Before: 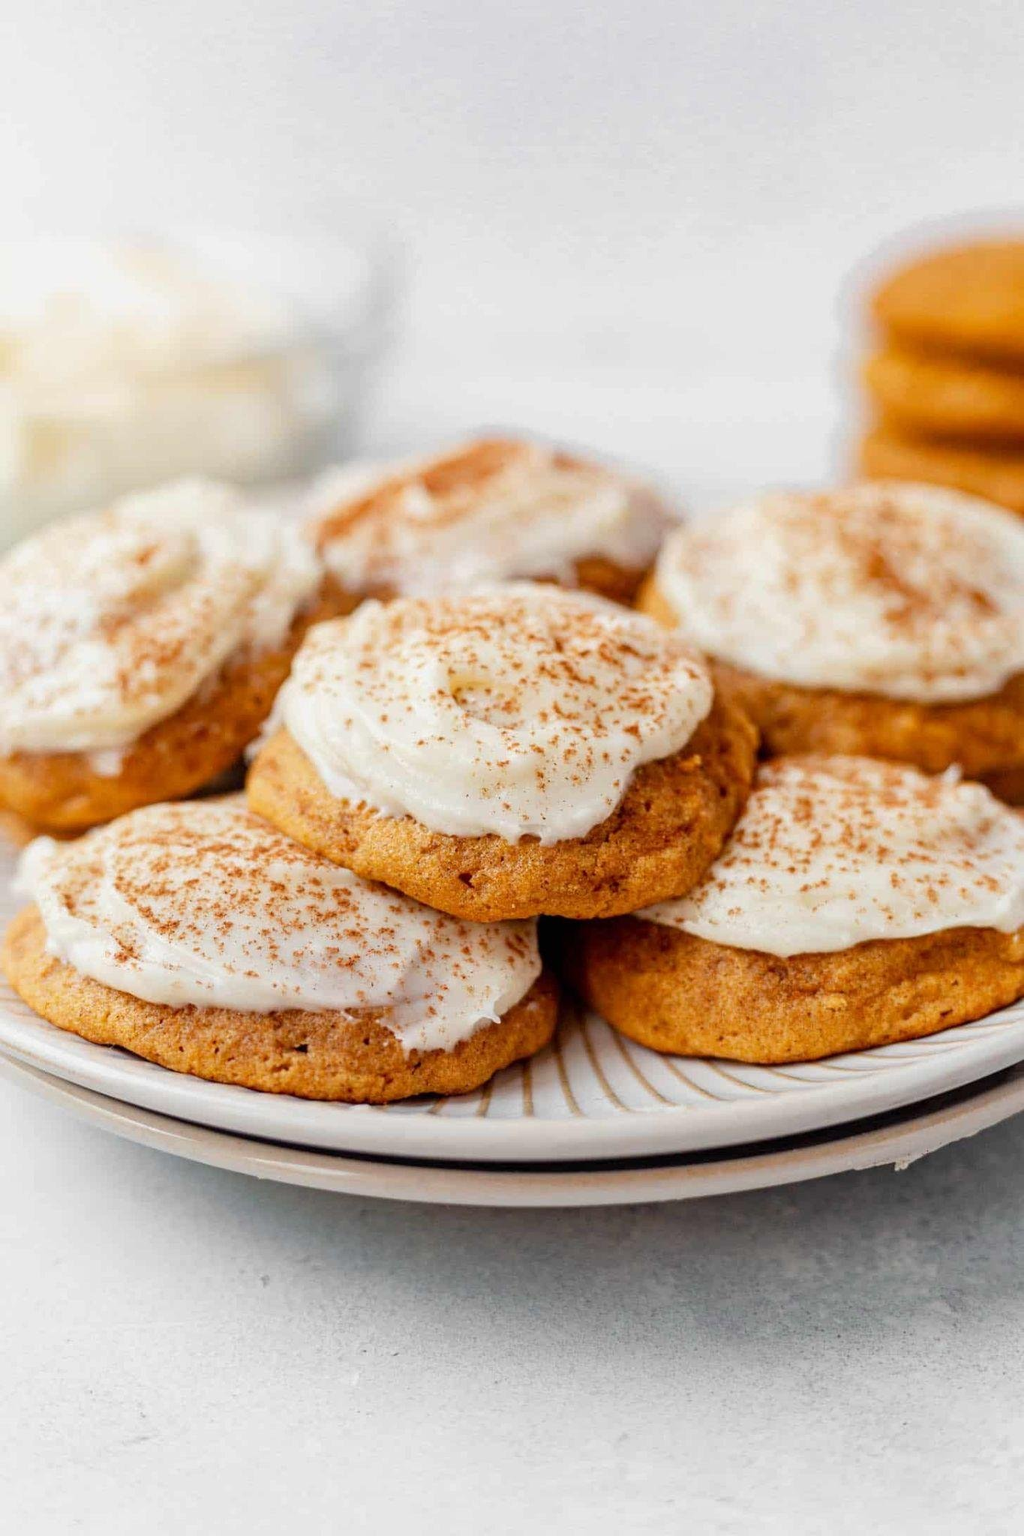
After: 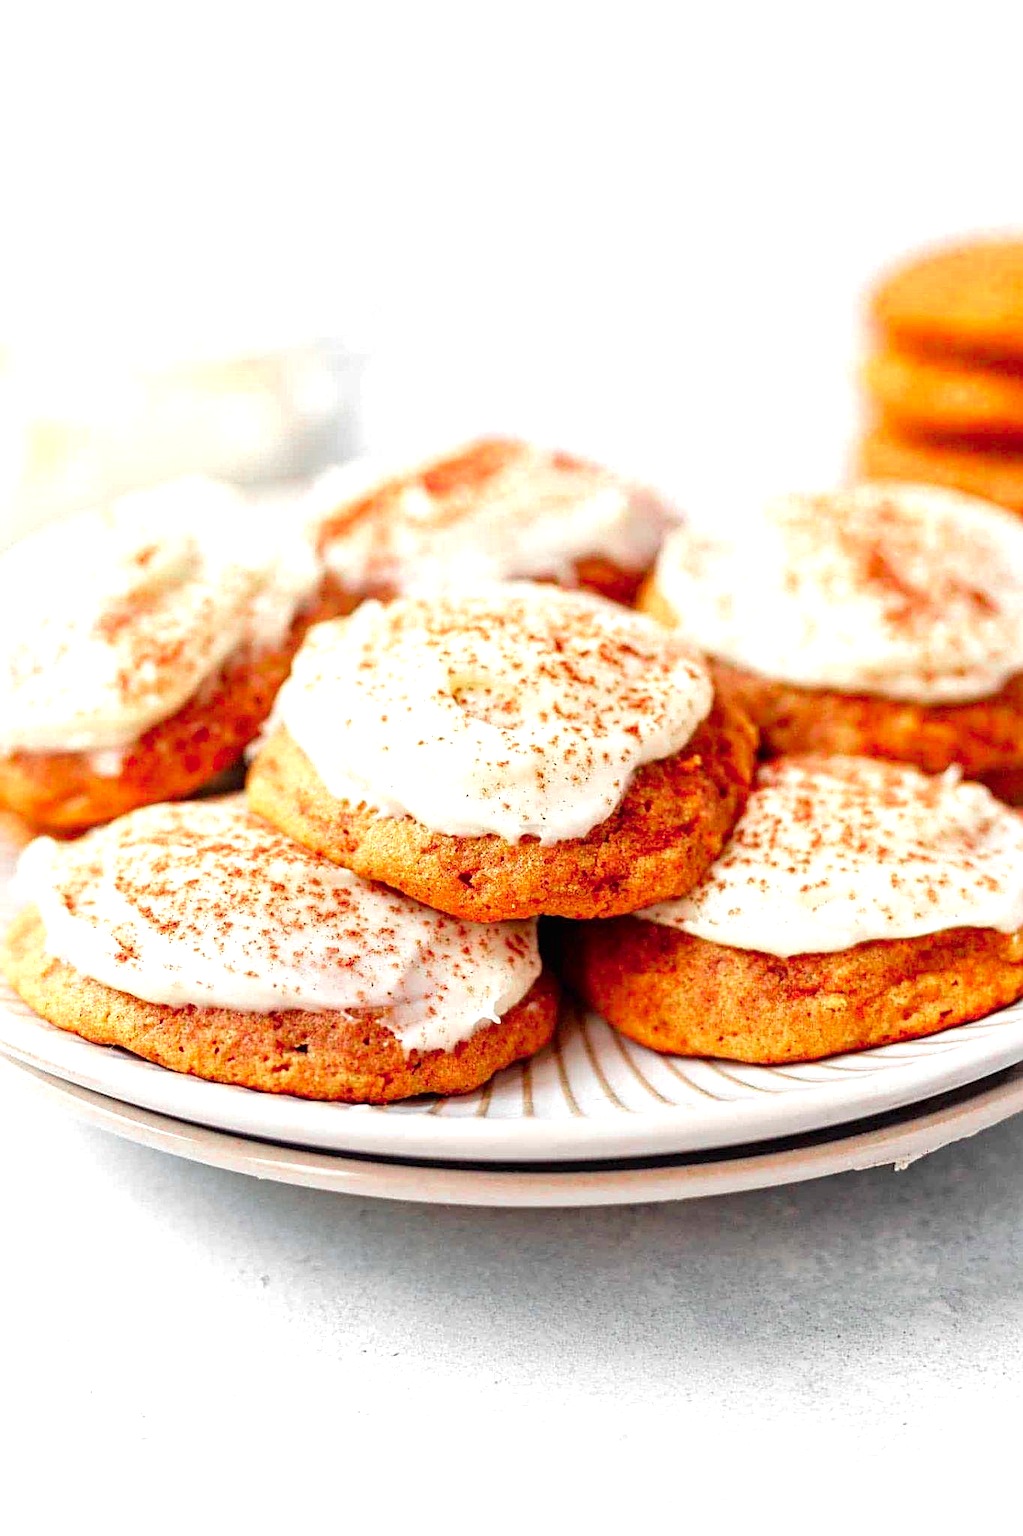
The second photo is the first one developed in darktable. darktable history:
sharpen: on, module defaults
color zones: curves: ch0 [(0, 0.466) (0.128, 0.466) (0.25, 0.5) (0.375, 0.456) (0.5, 0.5) (0.625, 0.5) (0.737, 0.652) (0.875, 0.5)]; ch1 [(0, 0.603) (0.125, 0.618) (0.261, 0.348) (0.372, 0.353) (0.497, 0.363) (0.611, 0.45) (0.731, 0.427) (0.875, 0.518) (0.998, 0.652)]; ch2 [(0, 0.559) (0.125, 0.451) (0.253, 0.564) (0.37, 0.578) (0.5, 0.466) (0.625, 0.471) (0.731, 0.471) (0.88, 0.485)]
levels: levels [0, 0.498, 0.996]
exposure: exposure 0.74 EV, compensate highlight preservation false
